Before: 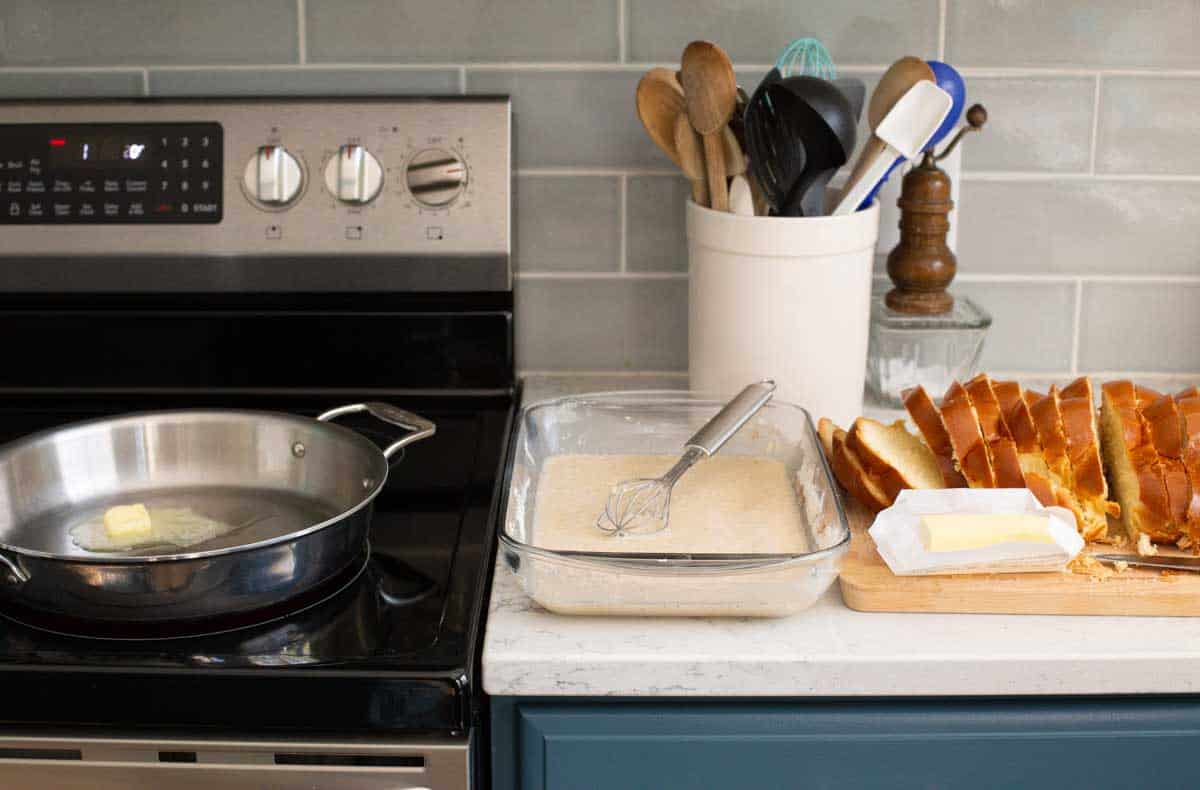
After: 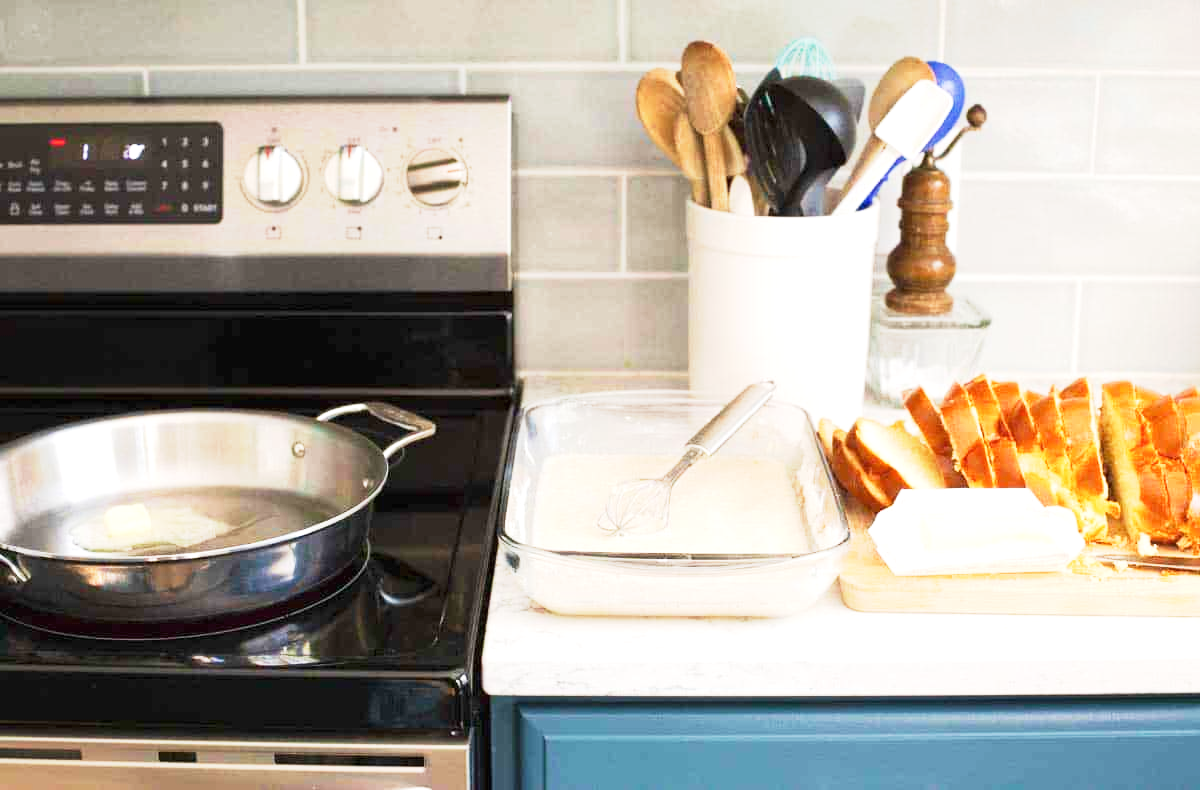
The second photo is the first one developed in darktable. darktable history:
velvia: on, module defaults
base curve: curves: ch0 [(0, 0) (0.088, 0.125) (0.176, 0.251) (0.354, 0.501) (0.613, 0.749) (1, 0.877)], preserve colors none
exposure: black level correction 0, exposure 1.2 EV, compensate highlight preservation false
